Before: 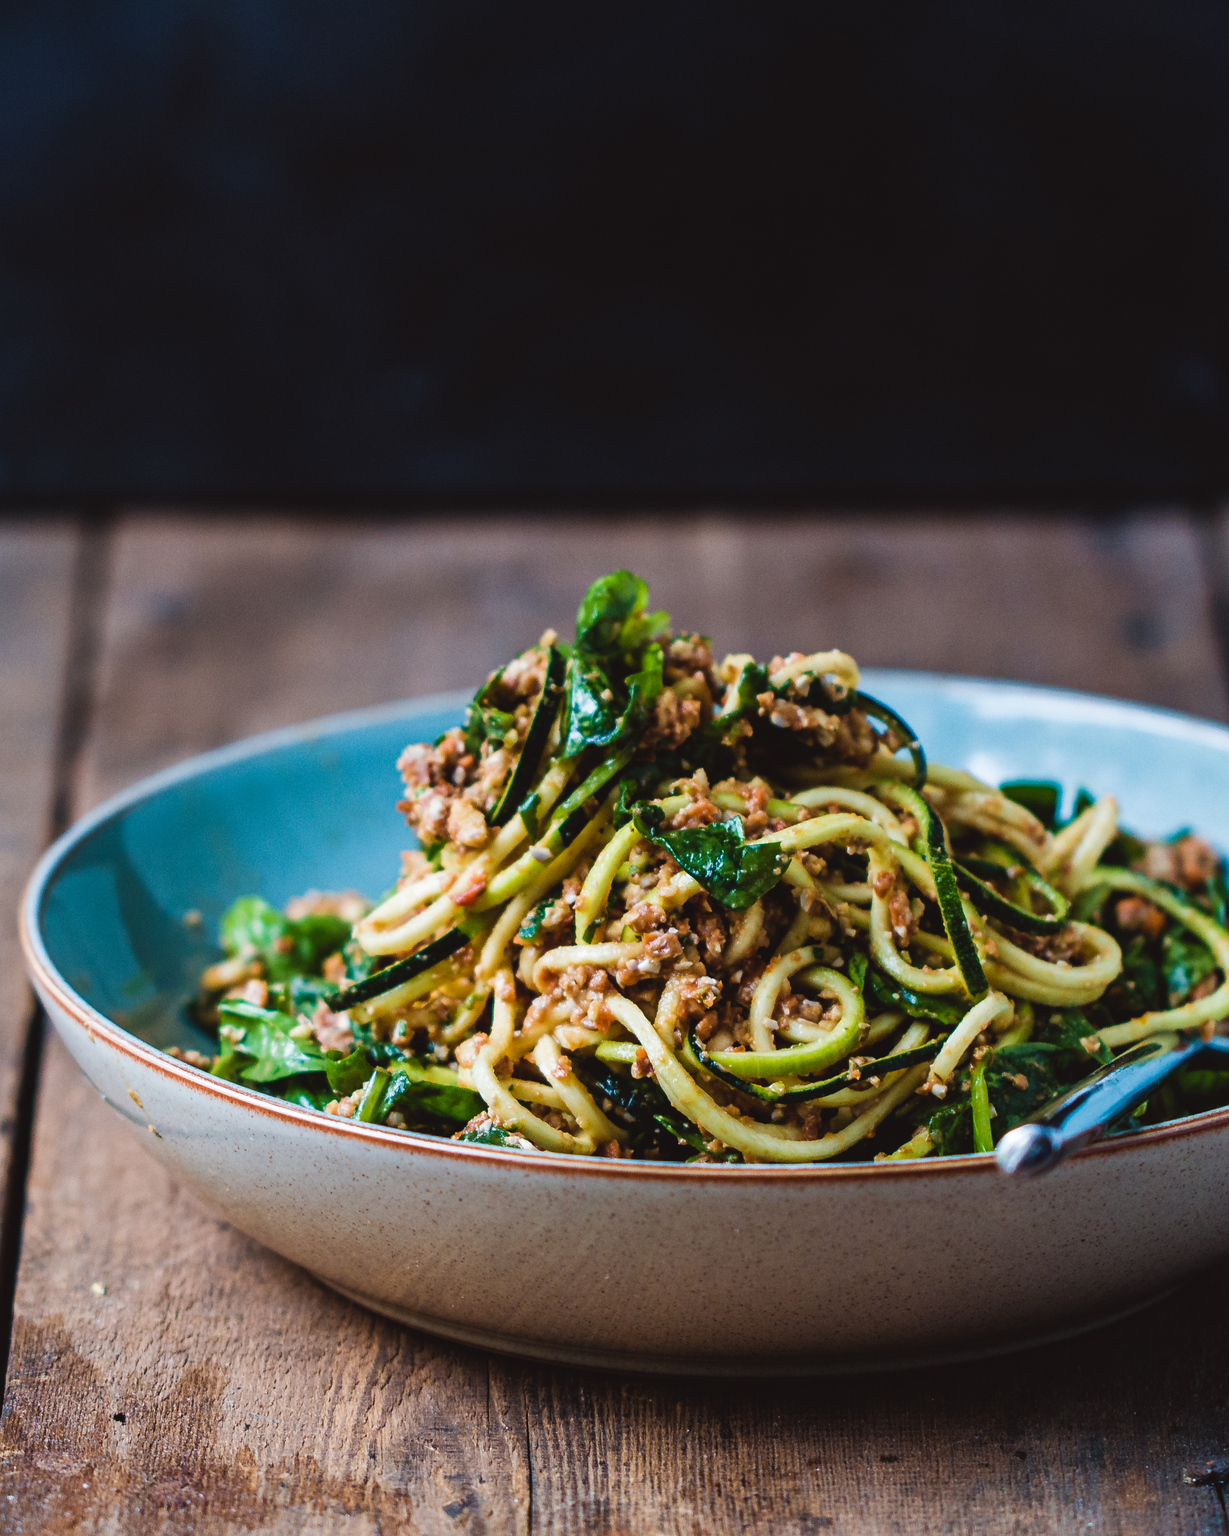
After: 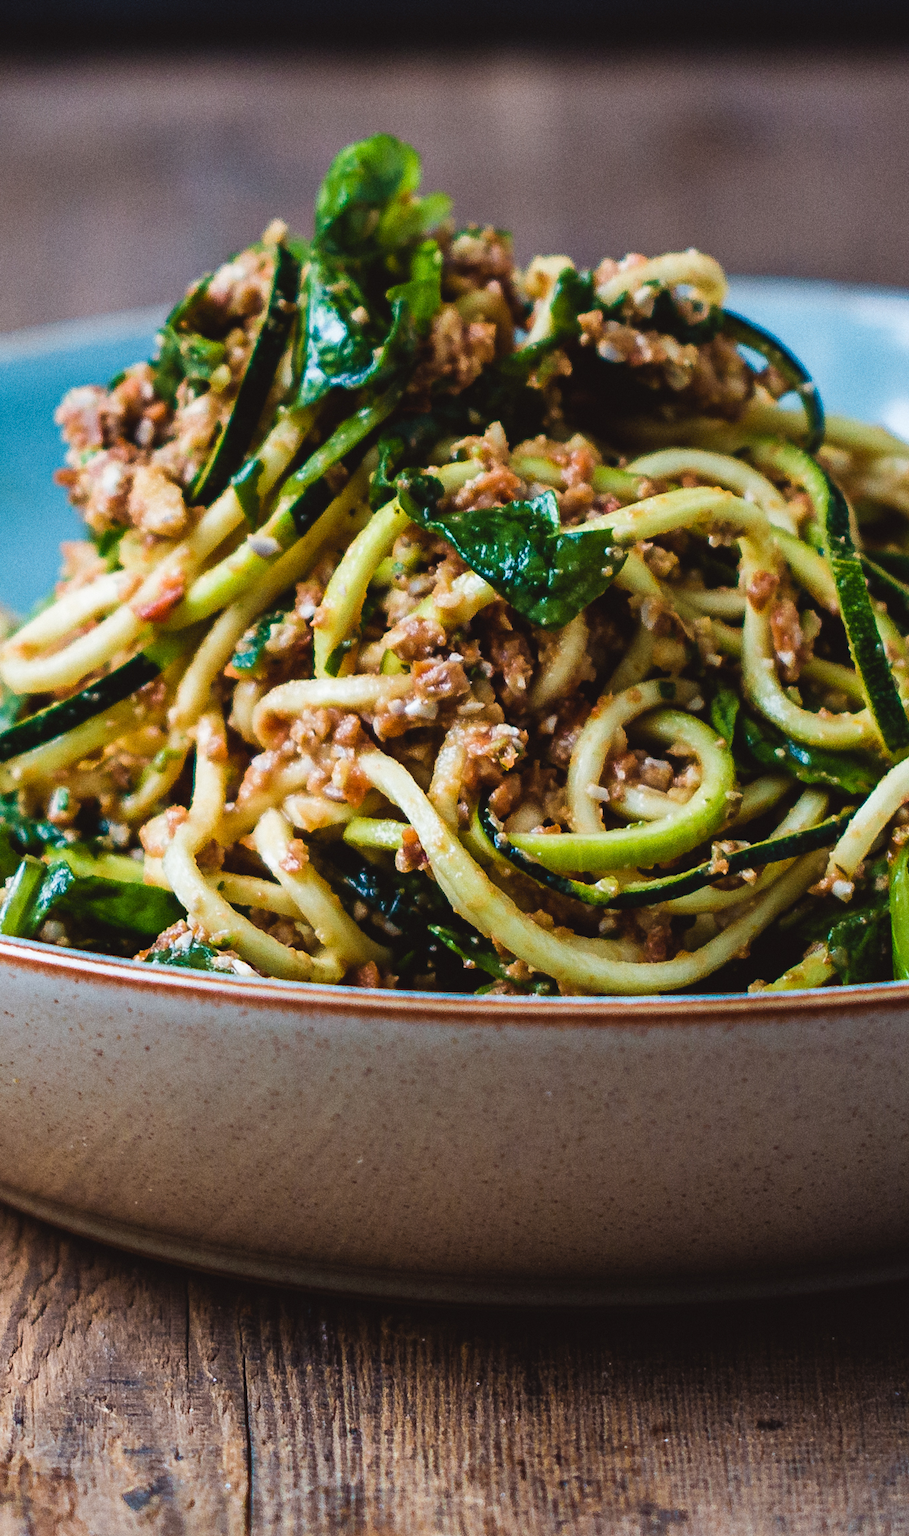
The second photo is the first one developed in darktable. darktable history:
grain: coarseness 0.47 ISO
crop and rotate: left 29.237%, top 31.152%, right 19.807%
